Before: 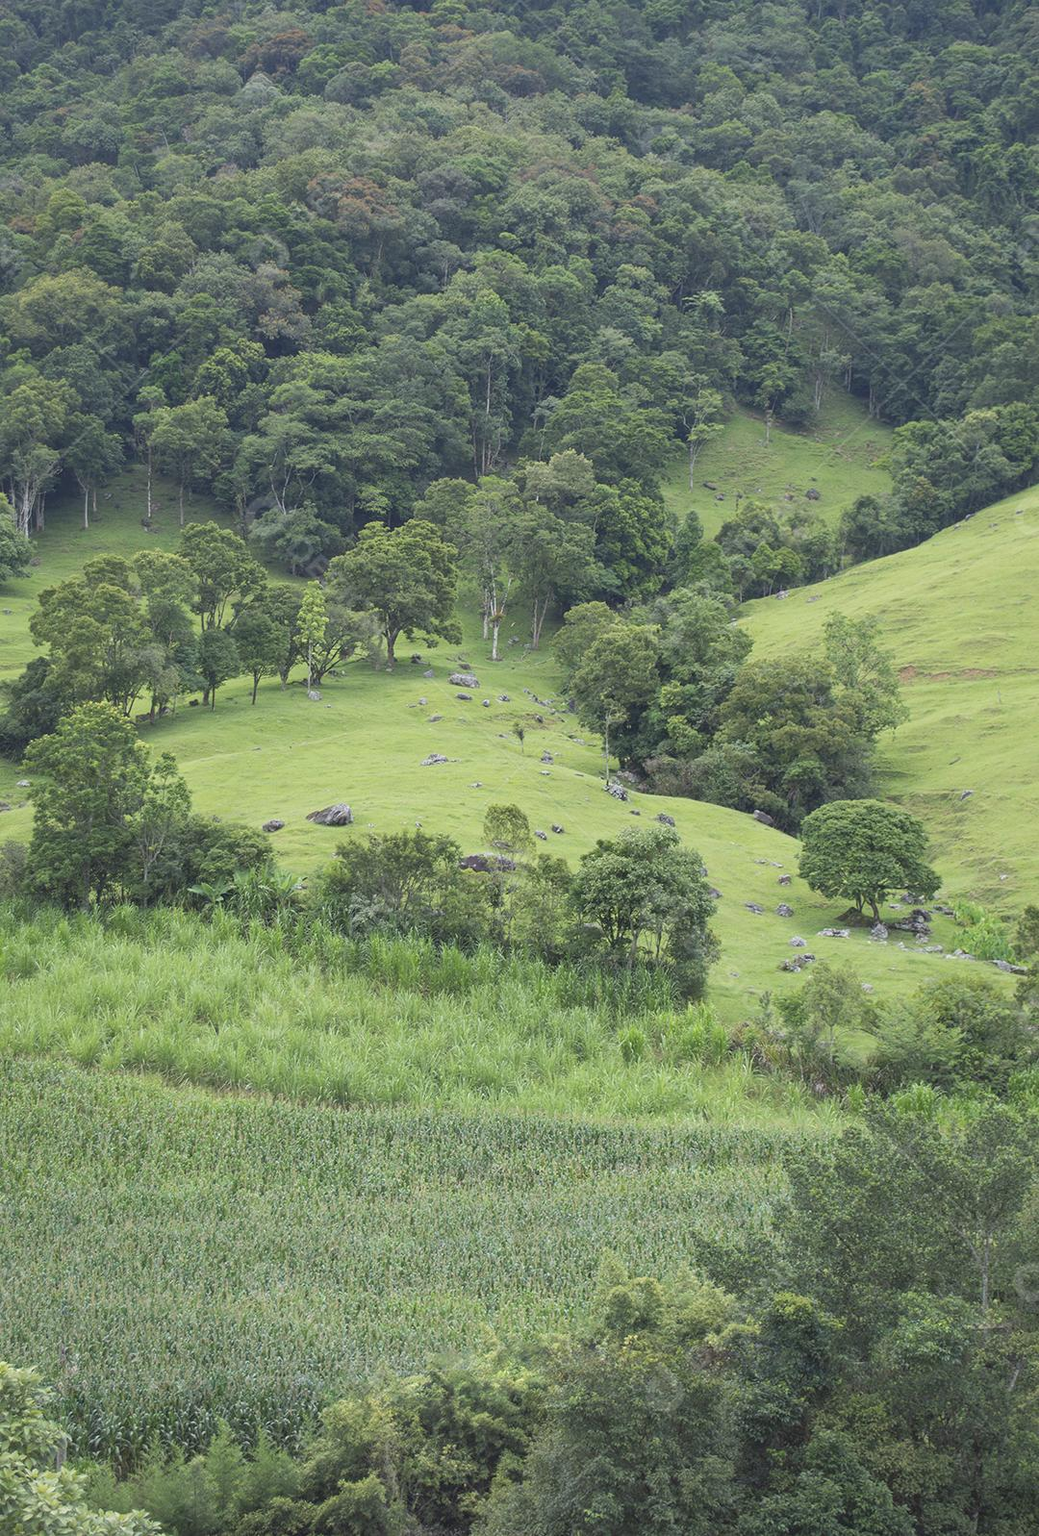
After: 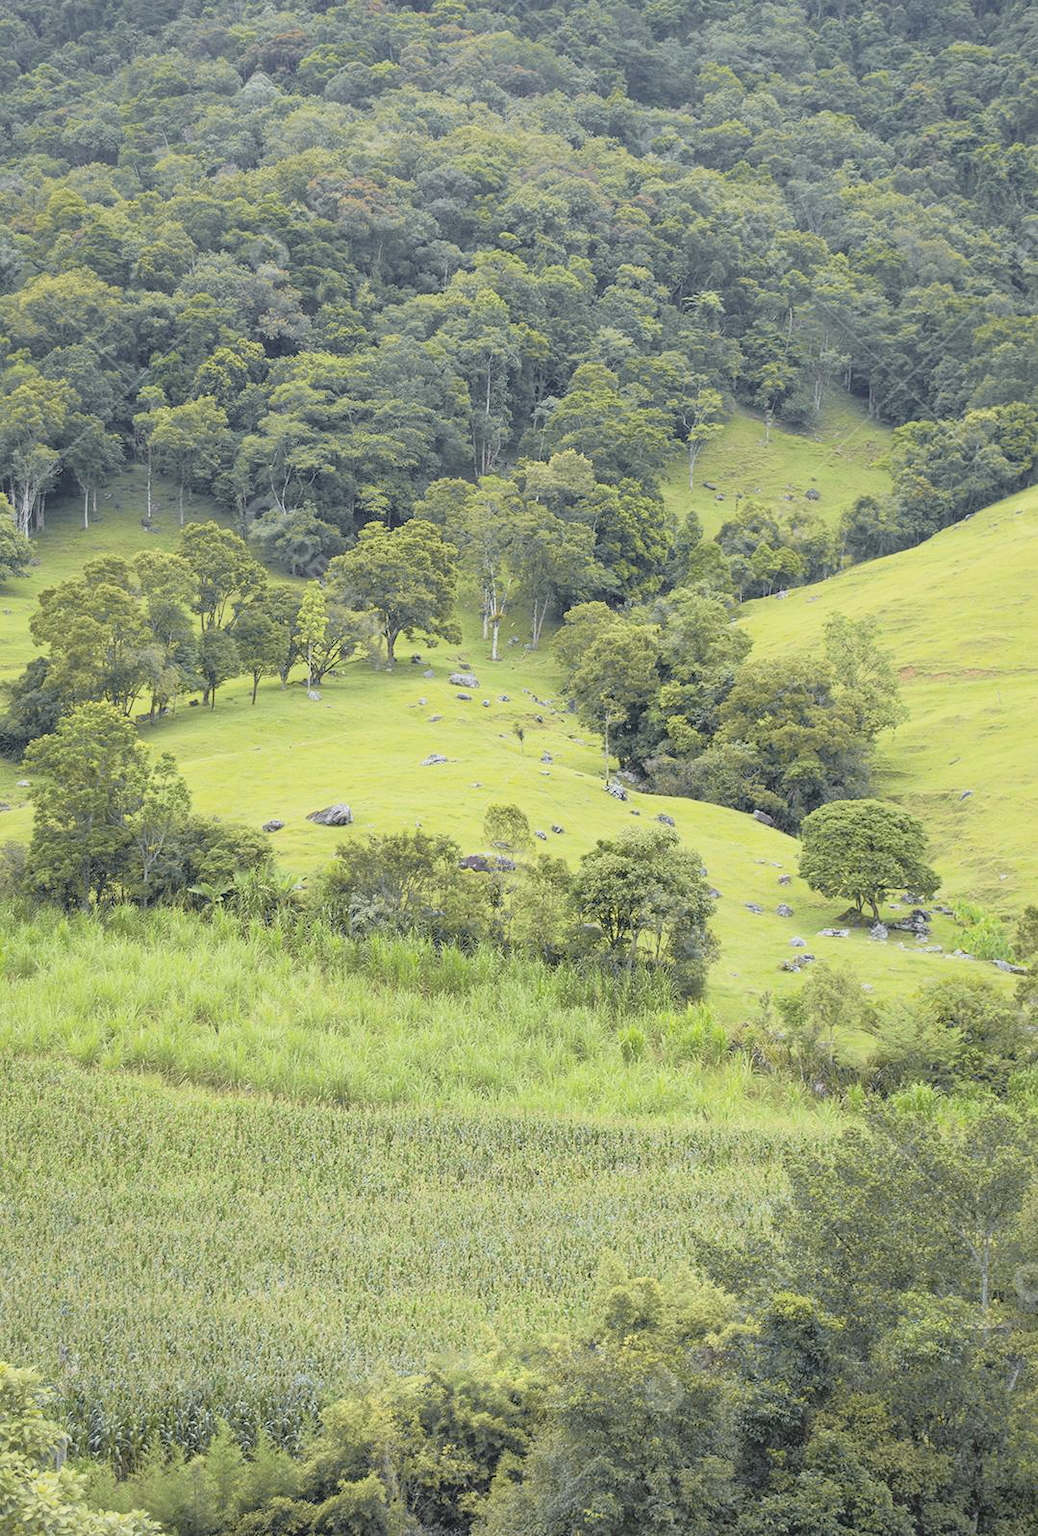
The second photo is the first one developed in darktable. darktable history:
tone curve: curves: ch0 [(0, 0.013) (0.129, 0.1) (0.291, 0.375) (0.46, 0.576) (0.667, 0.78) (0.851, 0.903) (0.997, 0.951)]; ch1 [(0, 0) (0.353, 0.344) (0.45, 0.46) (0.498, 0.495) (0.528, 0.531) (0.563, 0.566) (0.592, 0.609) (0.657, 0.672) (1, 1)]; ch2 [(0, 0) (0.333, 0.346) (0.375, 0.375) (0.427, 0.44) (0.5, 0.501) (0.505, 0.505) (0.544, 0.573) (0.576, 0.615) (0.612, 0.644) (0.66, 0.715) (1, 1)], color space Lab, independent channels
